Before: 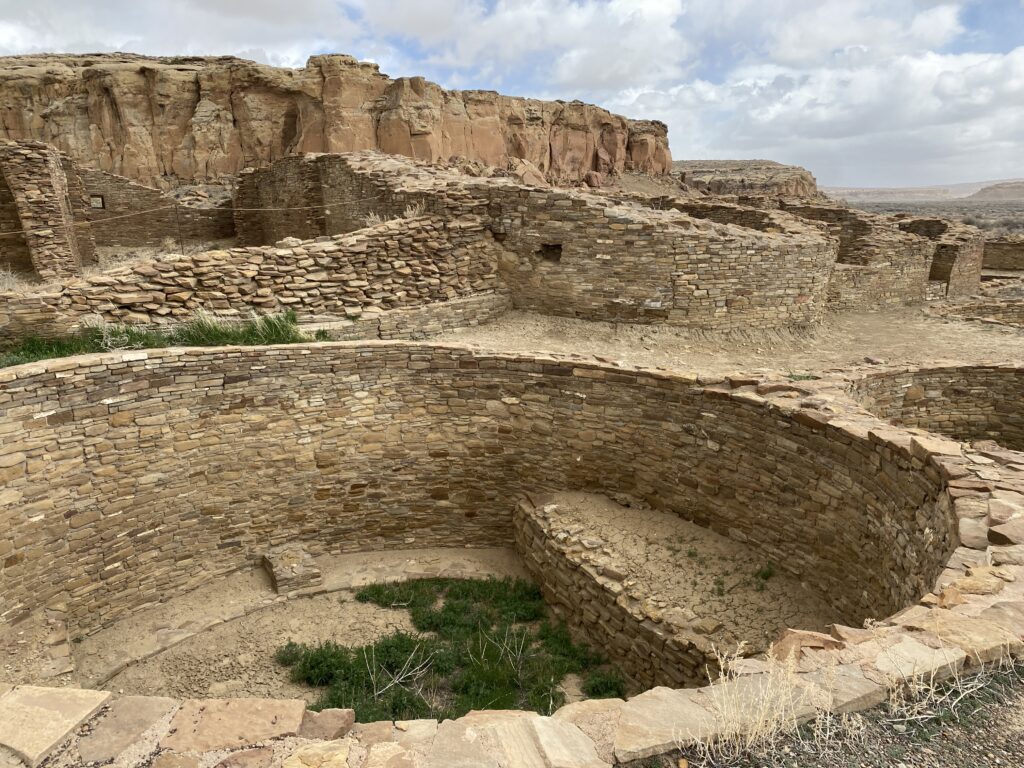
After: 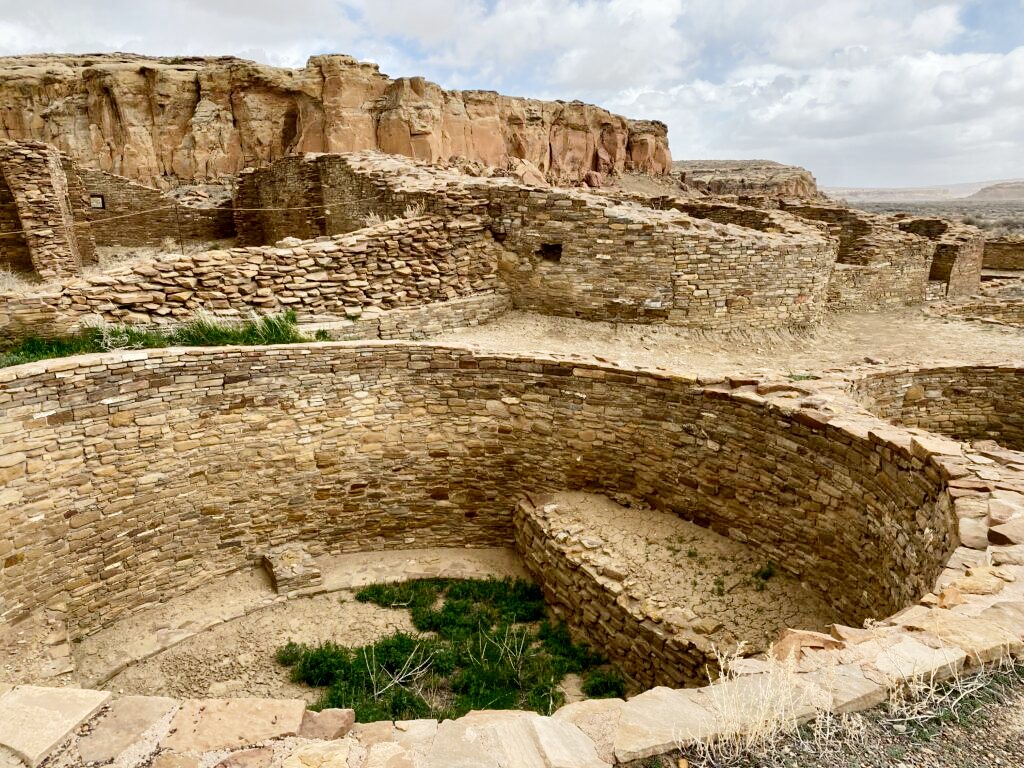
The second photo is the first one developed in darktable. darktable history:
tone curve: curves: ch0 [(0.017, 0) (0.122, 0.046) (0.295, 0.297) (0.449, 0.505) (0.559, 0.629) (0.729, 0.796) (0.879, 0.898) (1, 0.97)]; ch1 [(0, 0) (0.393, 0.4) (0.447, 0.447) (0.485, 0.497) (0.522, 0.503) (0.539, 0.52) (0.606, 0.6) (0.696, 0.679) (1, 1)]; ch2 [(0, 0) (0.369, 0.388) (0.449, 0.431) (0.499, 0.501) (0.516, 0.536) (0.604, 0.599) (0.741, 0.763) (1, 1)], preserve colors none
local contrast: mode bilateral grid, contrast 19, coarseness 51, detail 141%, midtone range 0.2
